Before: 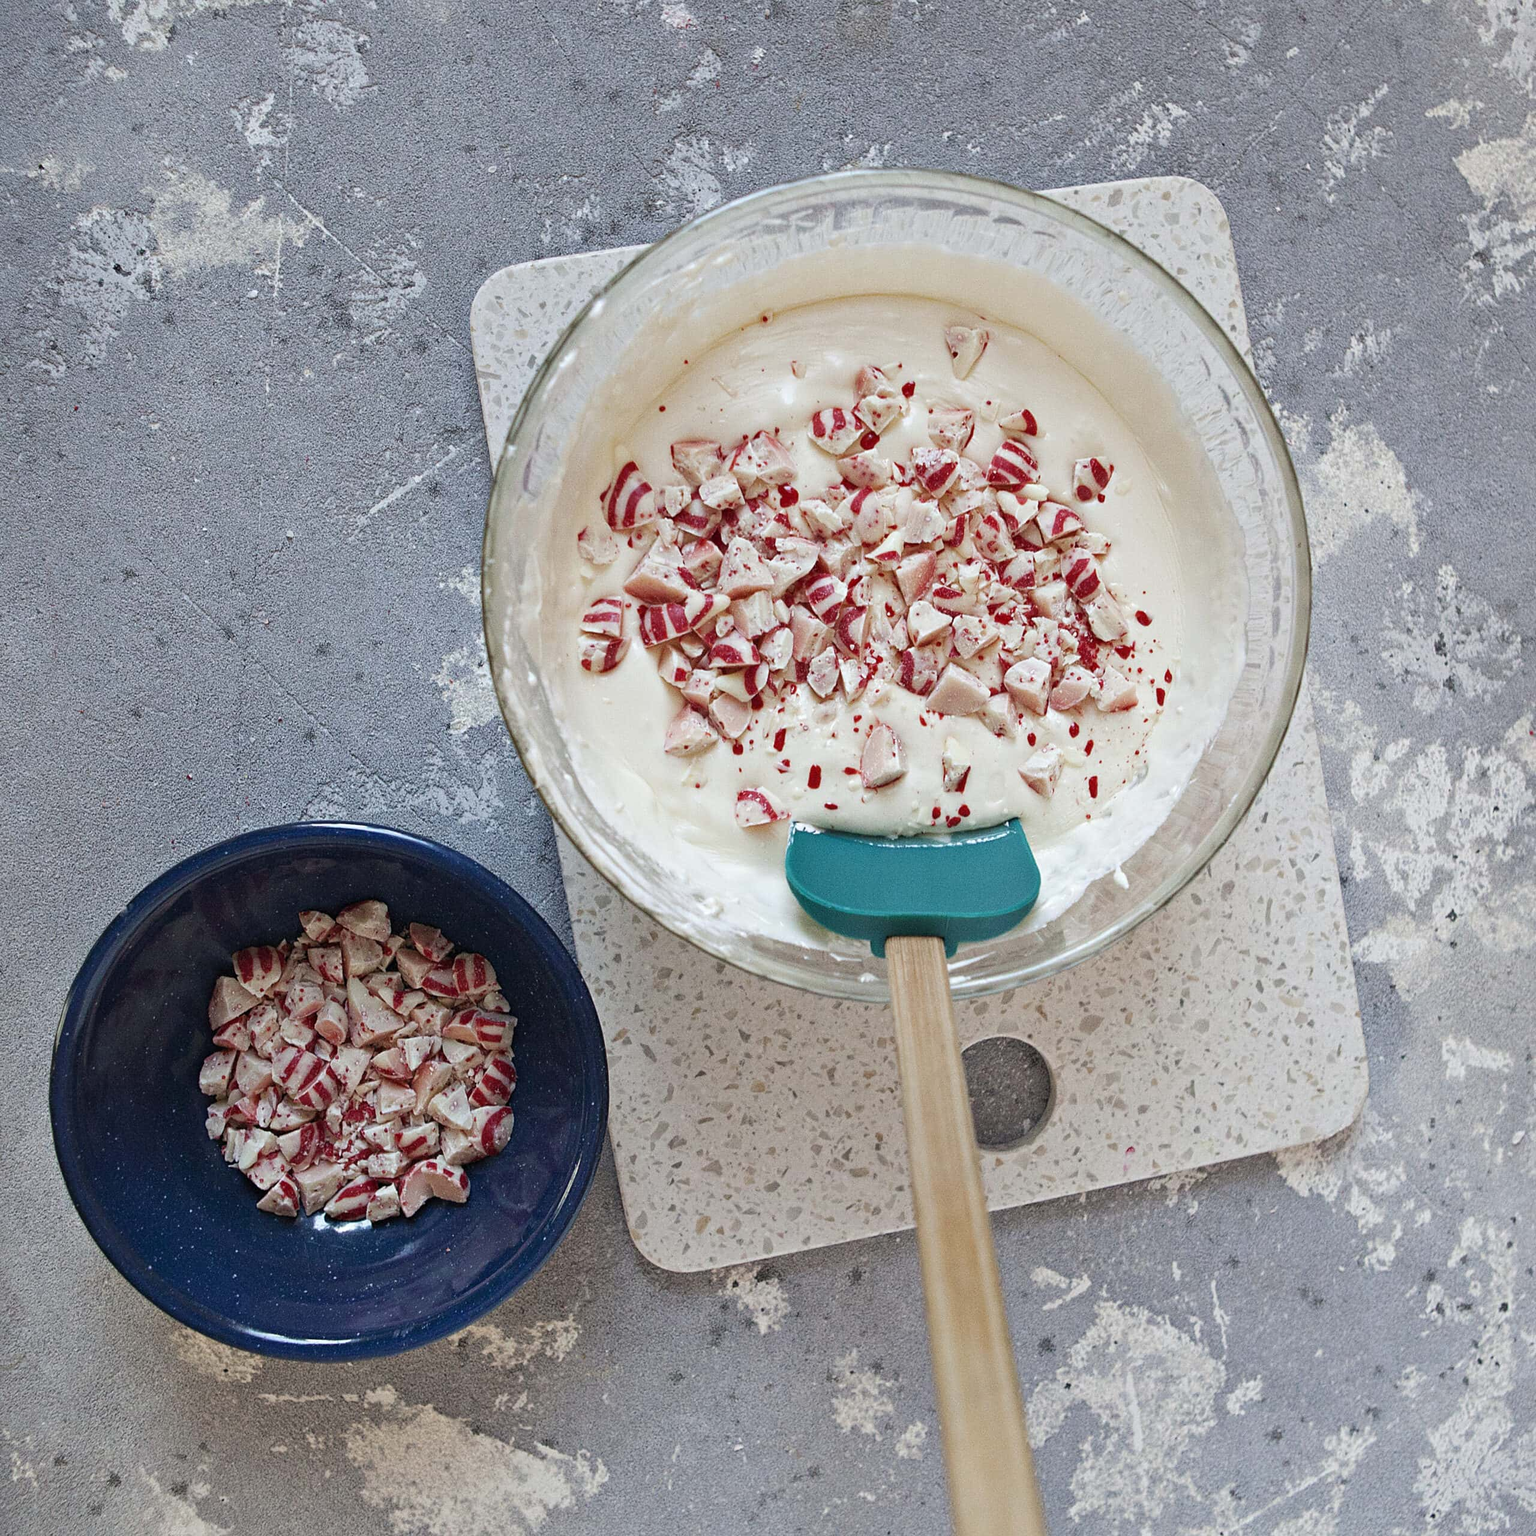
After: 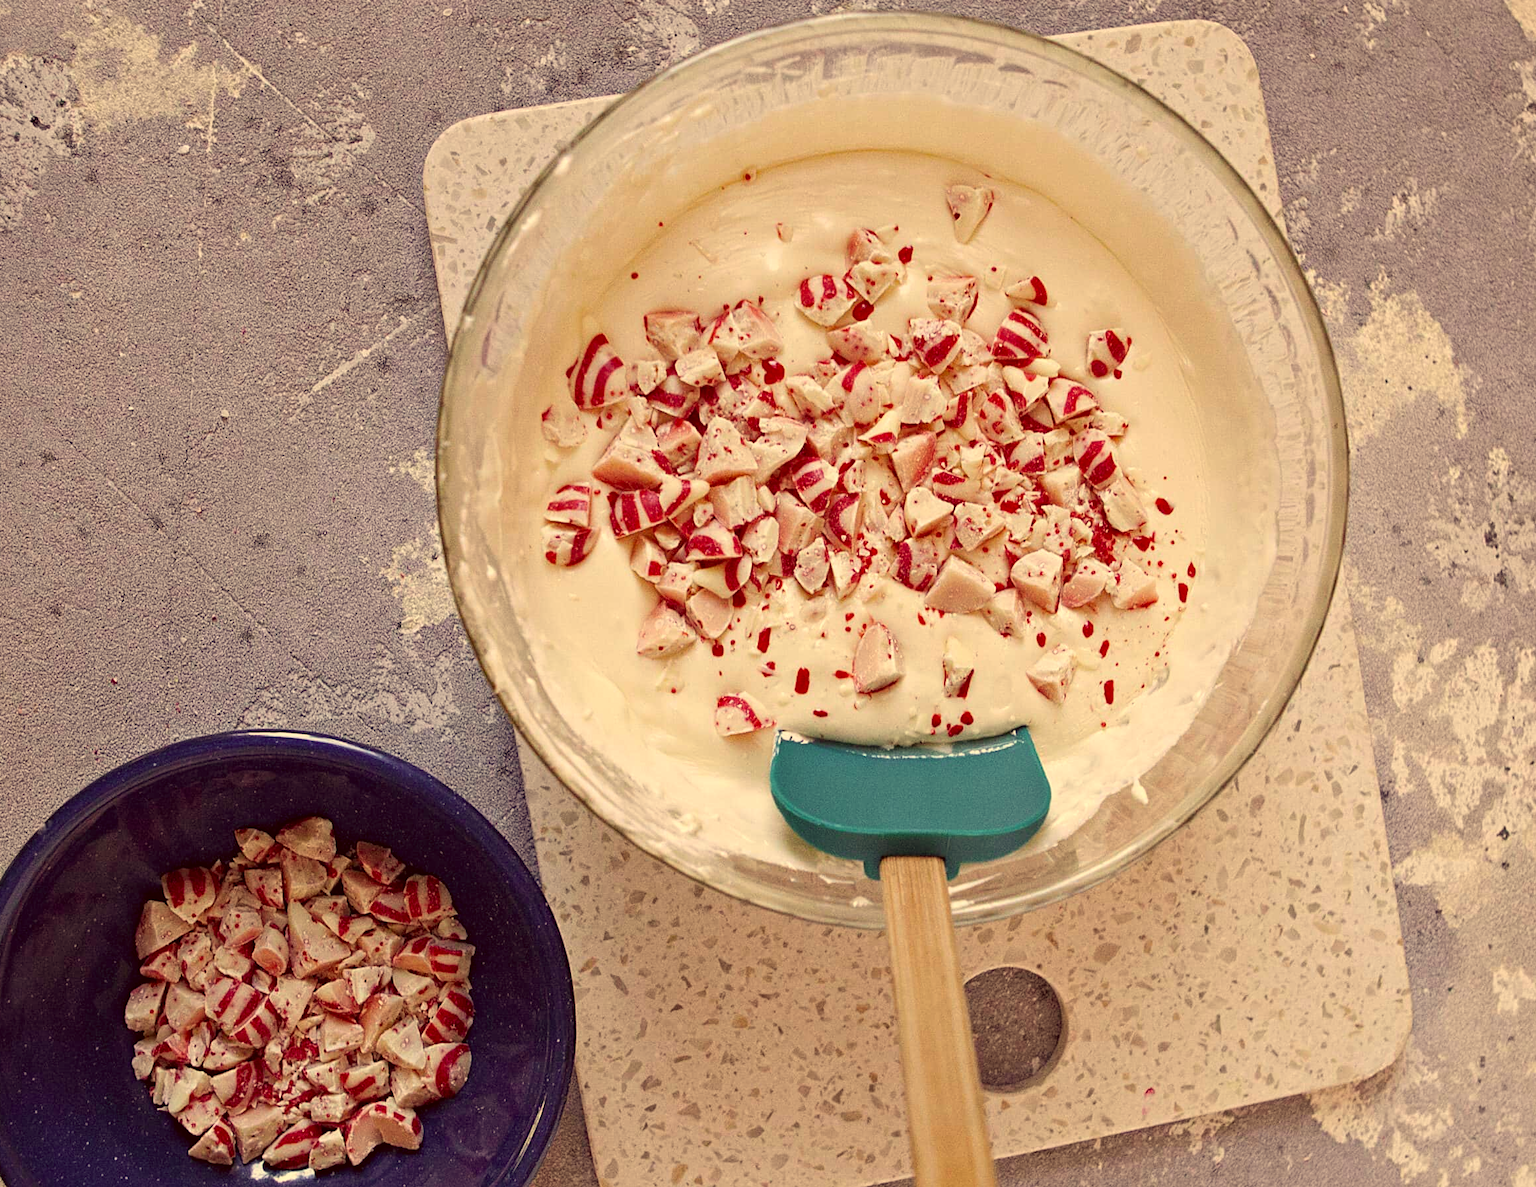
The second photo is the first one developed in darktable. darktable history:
contrast brightness saturation: saturation -0.05
white balance: red 0.974, blue 1.044
color correction: highlights a* 10.12, highlights b* 39.04, shadows a* 14.62, shadows b* 3.37
crop: left 5.596%, top 10.314%, right 3.534%, bottom 19.395%
